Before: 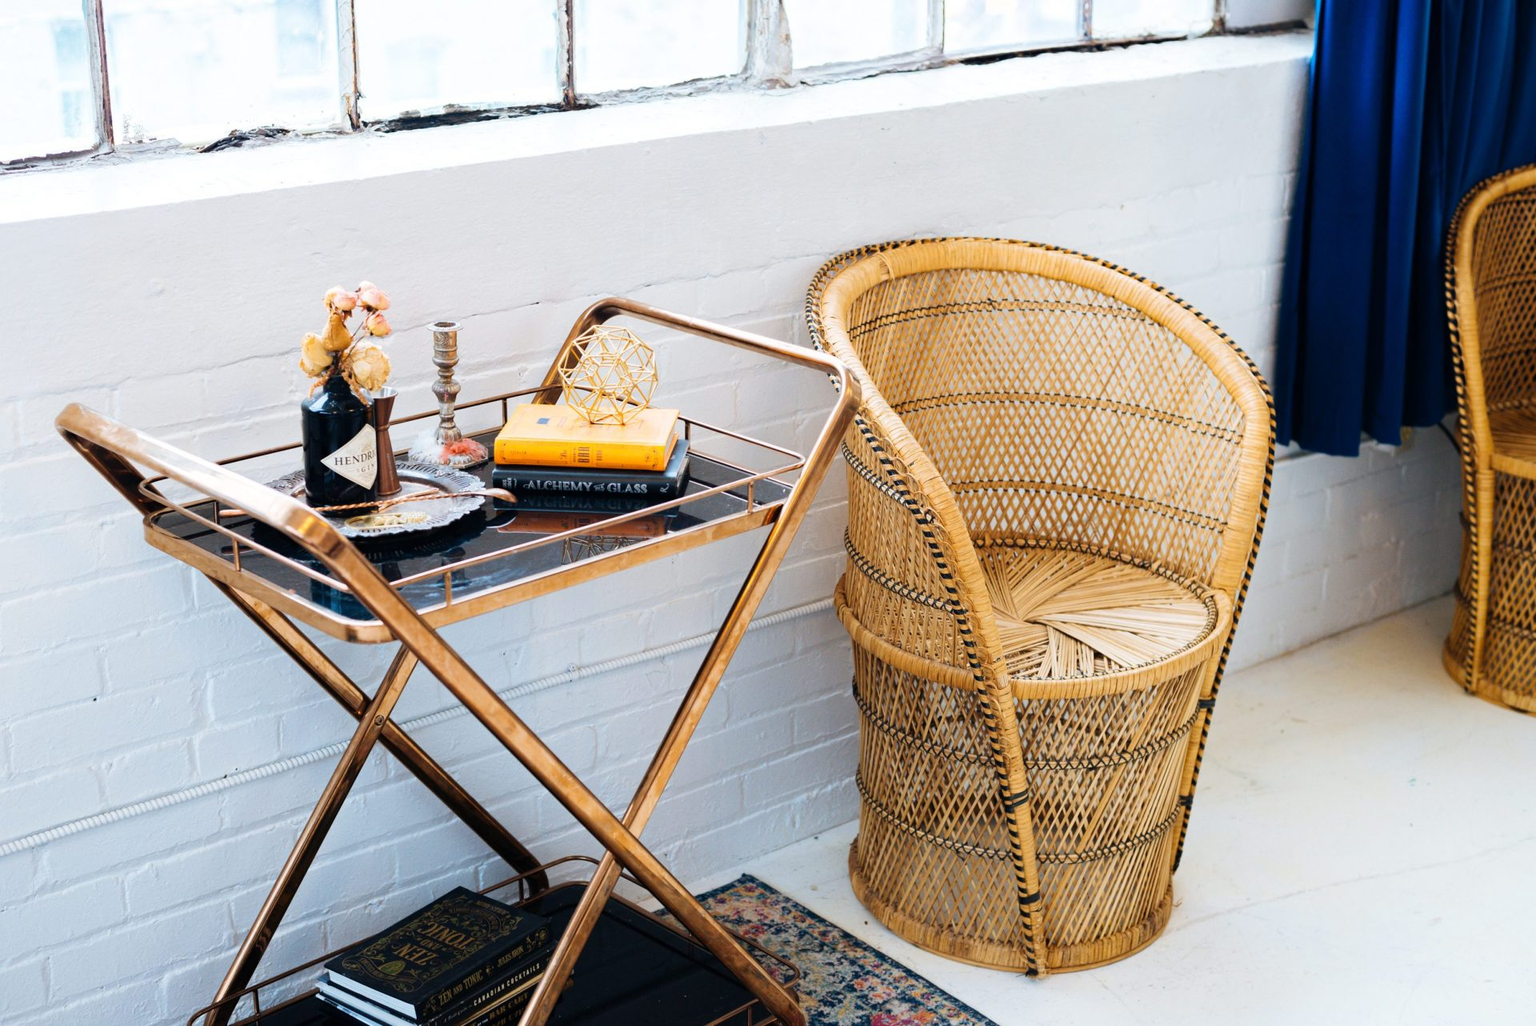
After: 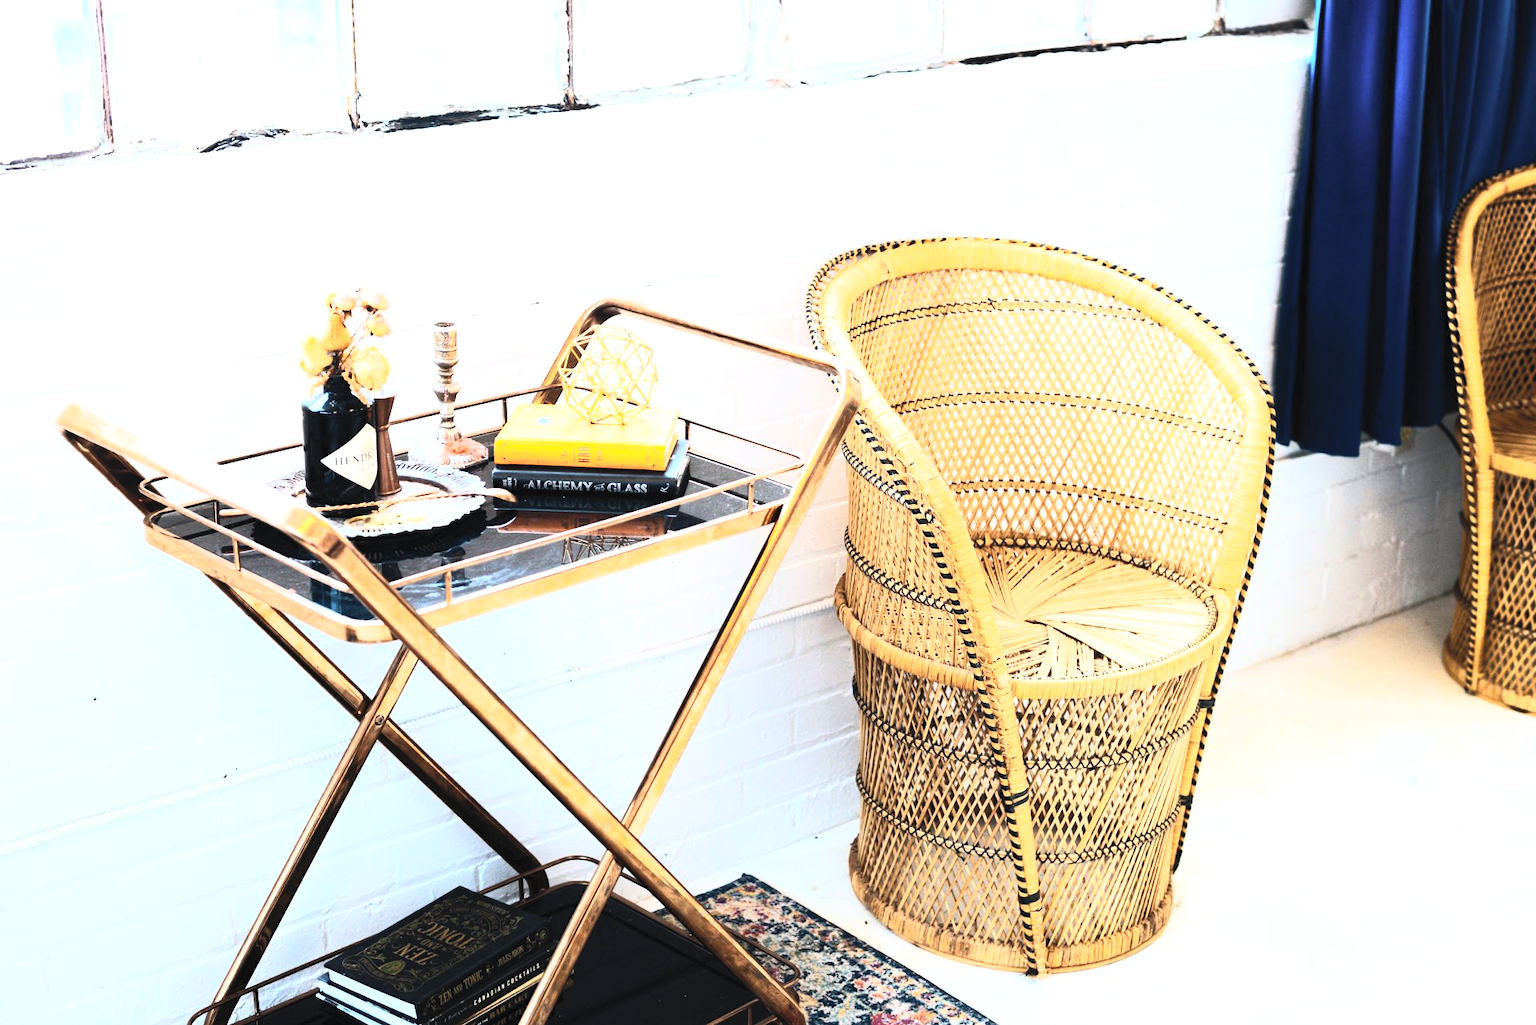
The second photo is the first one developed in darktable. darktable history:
tone equalizer: -8 EV -0.75 EV, -7 EV -0.7 EV, -6 EV -0.6 EV, -5 EV -0.4 EV, -3 EV 0.4 EV, -2 EV 0.6 EV, -1 EV 0.7 EV, +0 EV 0.75 EV, edges refinement/feathering 500, mask exposure compensation -1.57 EV, preserve details no
contrast brightness saturation: contrast 0.39, brightness 0.53
